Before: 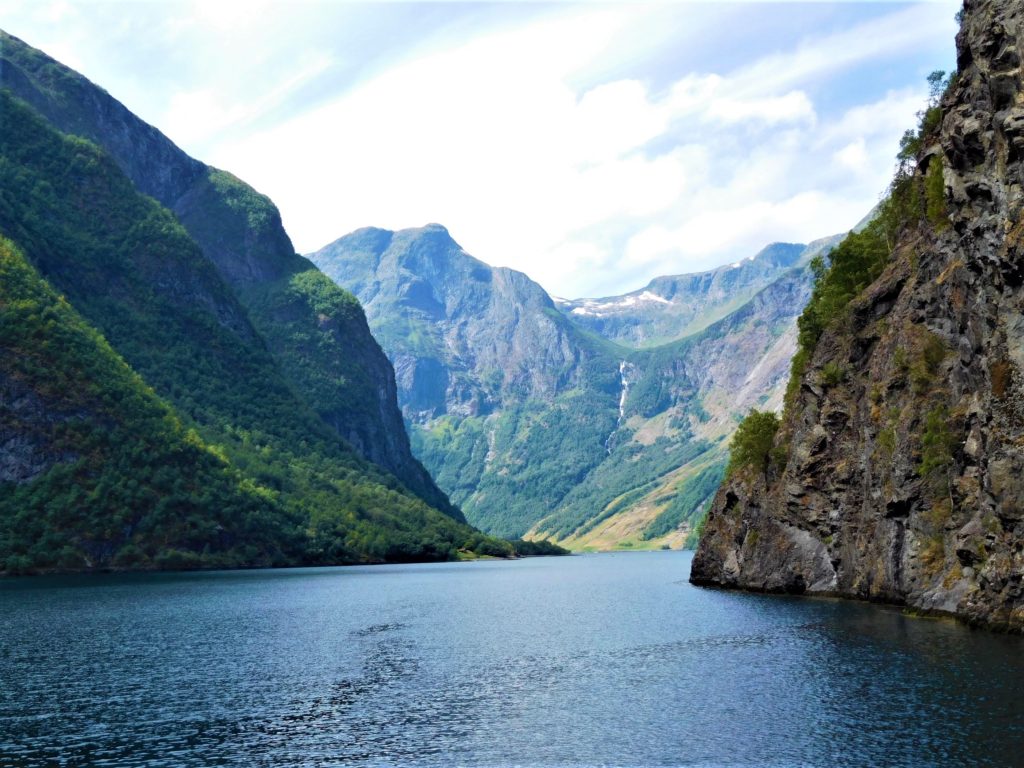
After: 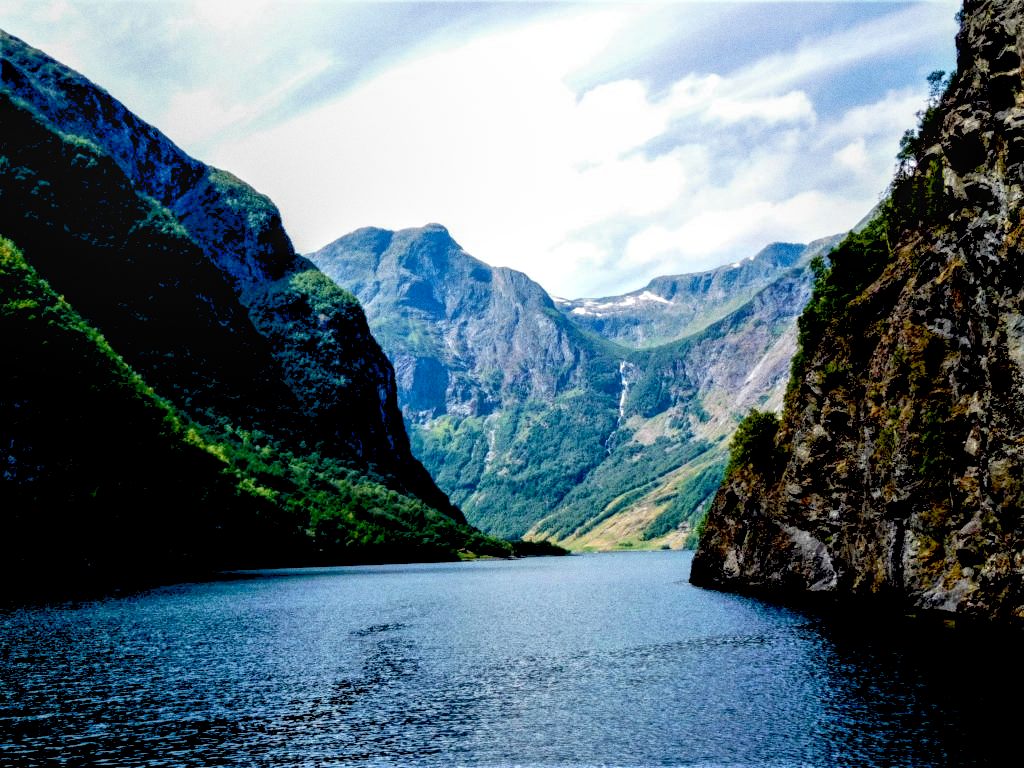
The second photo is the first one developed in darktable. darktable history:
exposure: black level correction 0.056, compensate highlight preservation false
local contrast: highlights 25%, detail 150%
grain: on, module defaults
